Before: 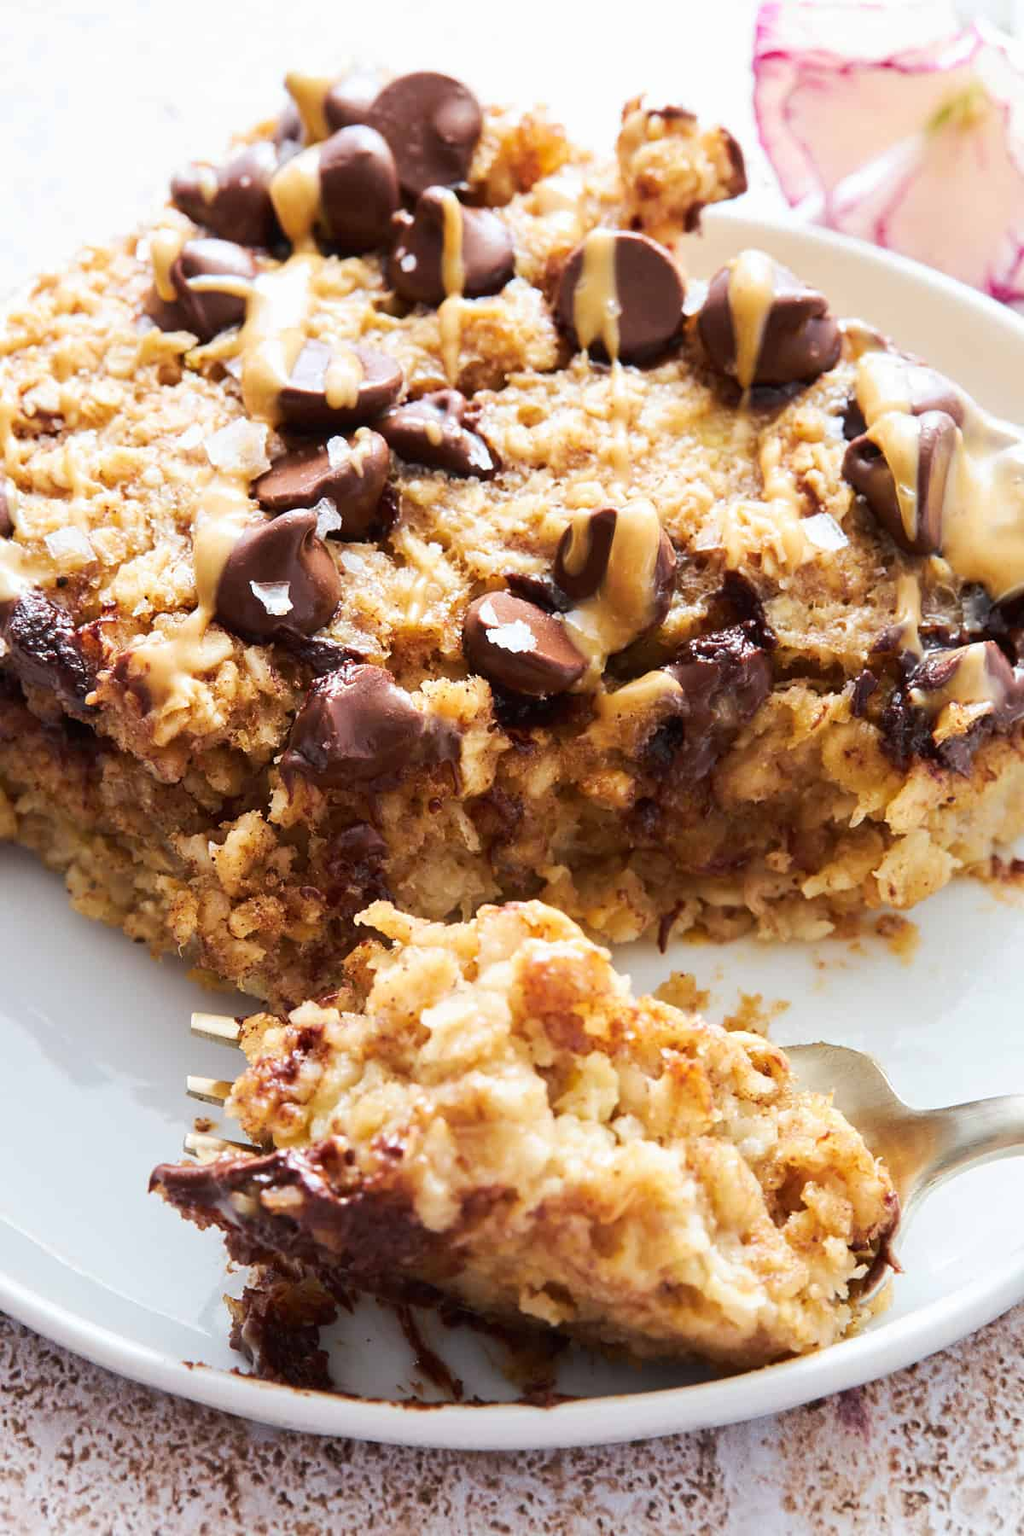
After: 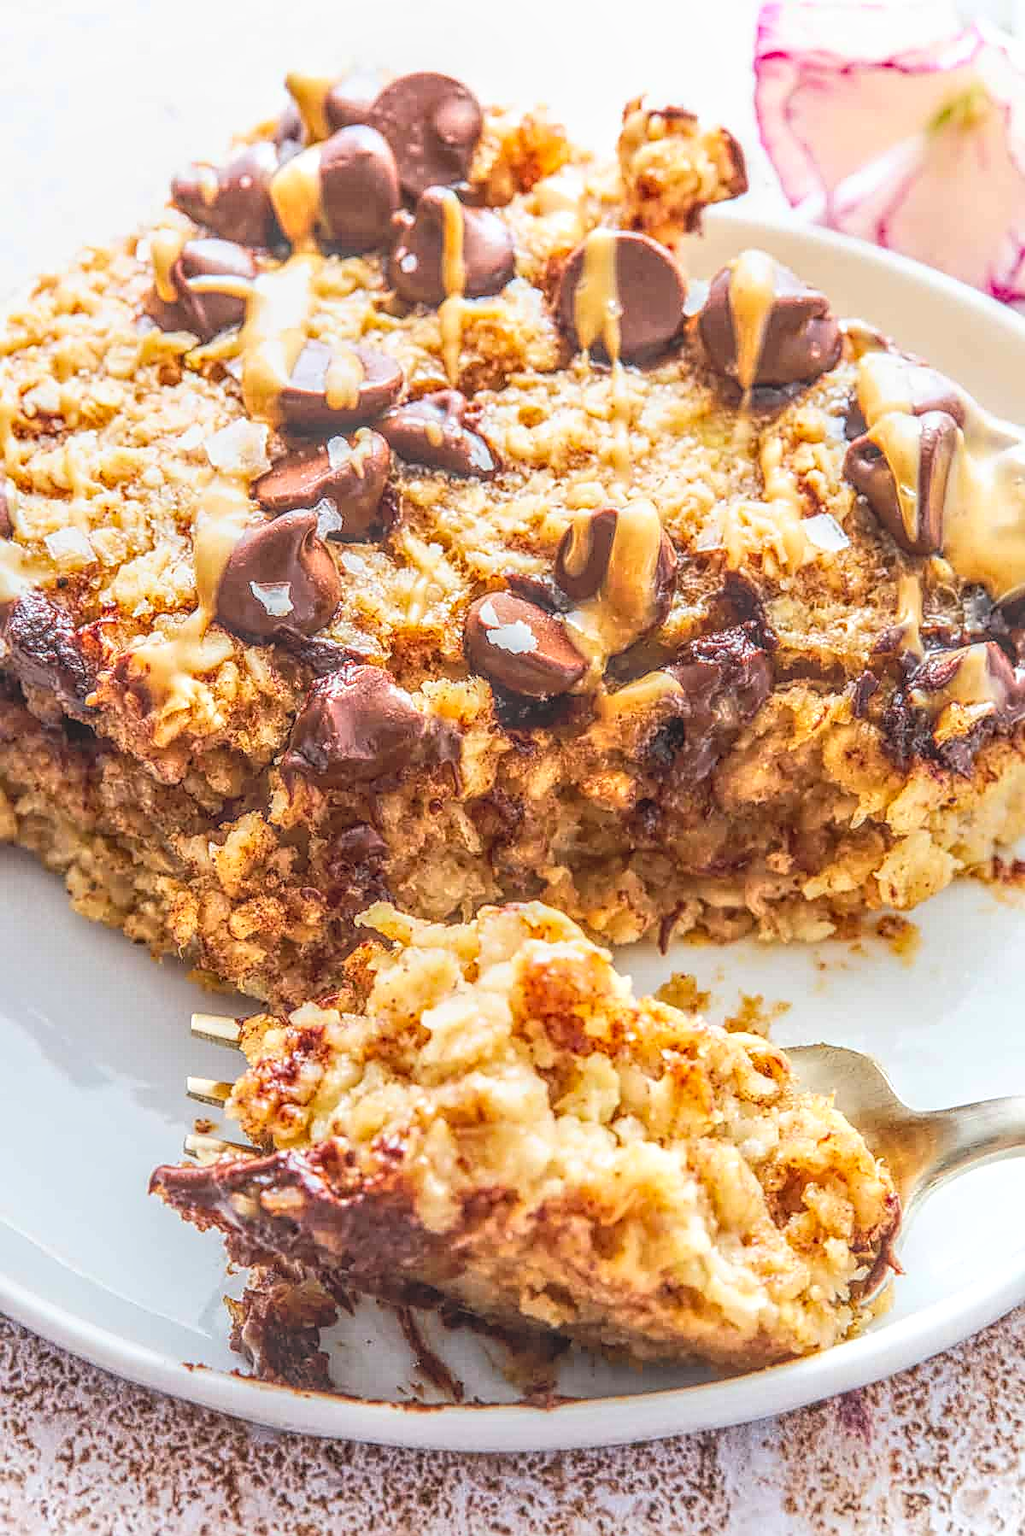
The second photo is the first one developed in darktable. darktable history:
crop: bottom 0.068%
contrast brightness saturation: contrast 0.199, brightness 0.159, saturation 0.223
sharpen: on, module defaults
local contrast: highlights 4%, shadows 4%, detail 200%, midtone range 0.252
